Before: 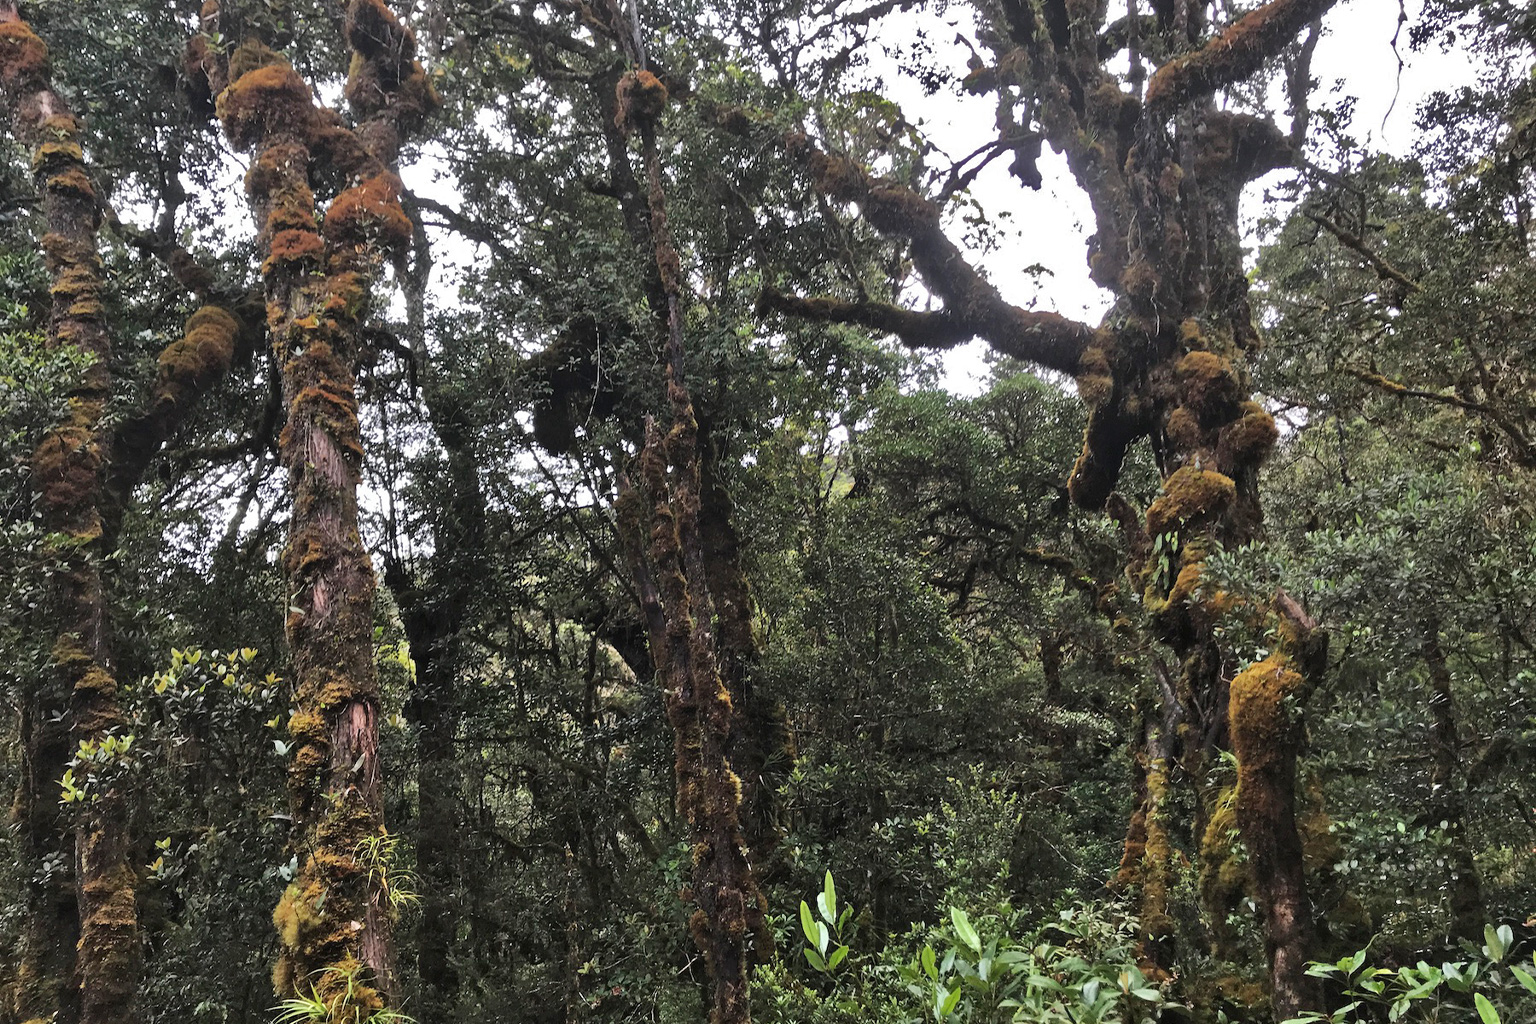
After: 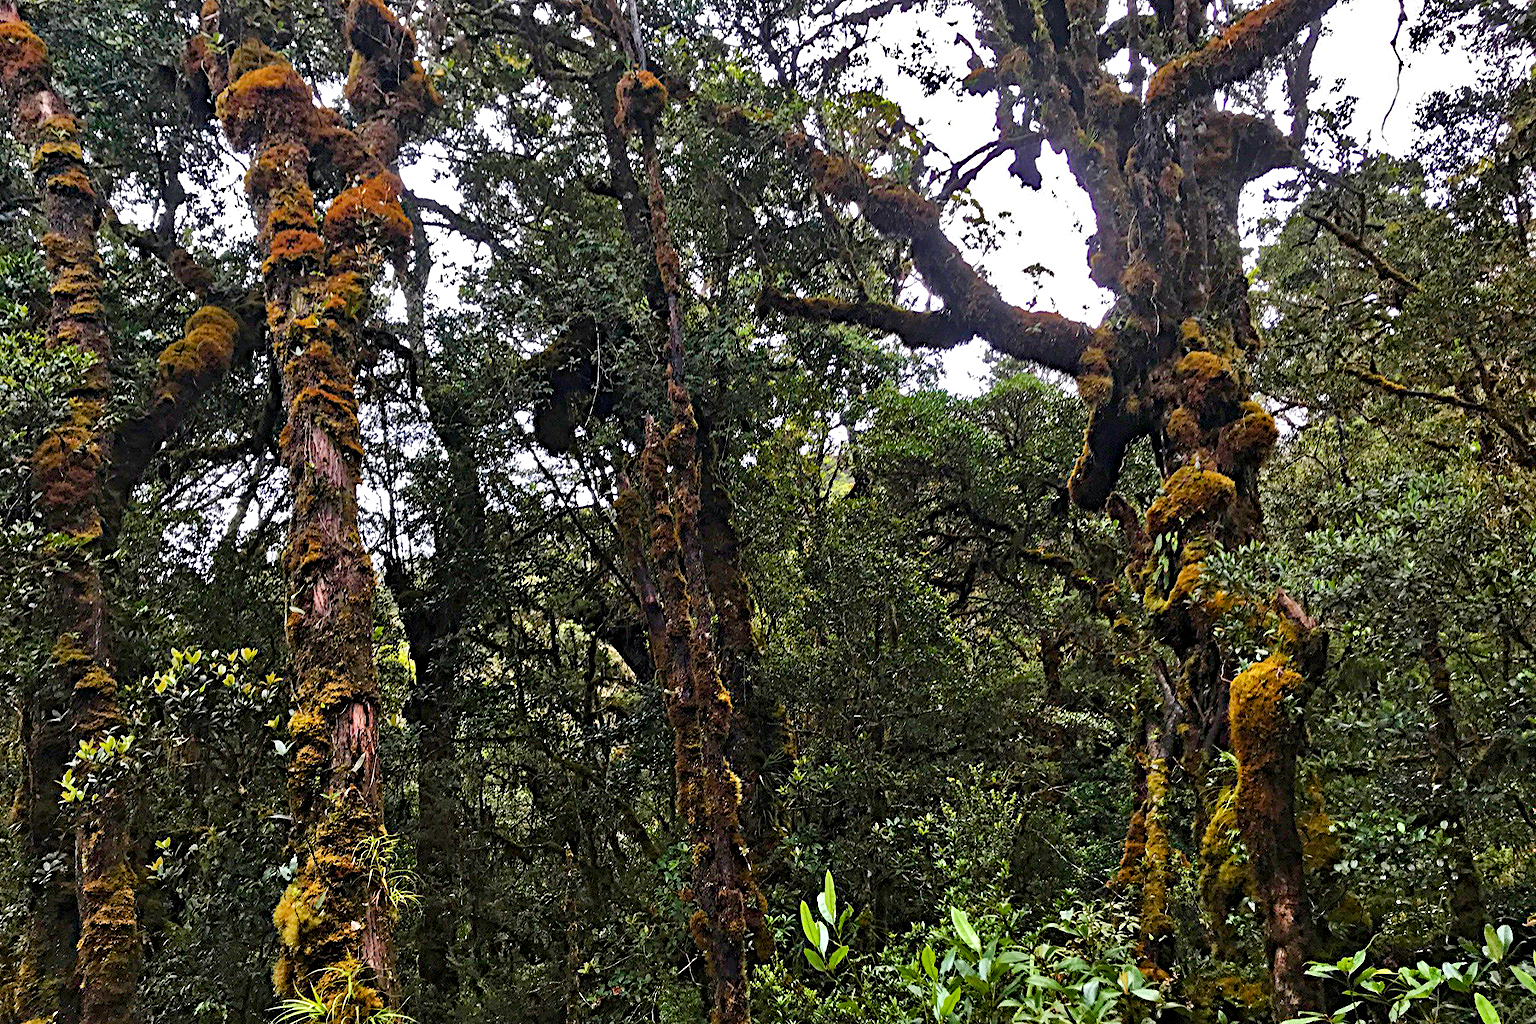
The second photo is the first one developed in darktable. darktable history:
contrast equalizer: octaves 7, y [[0.6 ×6], [0.55 ×6], [0 ×6], [0 ×6], [0 ×6]], mix 0.3
color balance rgb: perceptual saturation grading › global saturation 20%, perceptual saturation grading › highlights -25%, perceptual saturation grading › shadows 50.52%, global vibrance 40.24%
color balance rgb "light contrast": perceptual brilliance grading › highlights 10%, perceptual brilliance grading › mid-tones 5%, perceptual brilliance grading › shadows -10%
diffuse or sharpen "sharpen demosaicing: AA filter": edge sensitivity 1, 1st order anisotropy 100%, 2nd order anisotropy 100%, 3rd order anisotropy 100%, 4th order anisotropy 100%, 1st order speed -25%, 2nd order speed -25%, 3rd order speed -25%, 4th order speed -25%
haze removal: adaptive false
